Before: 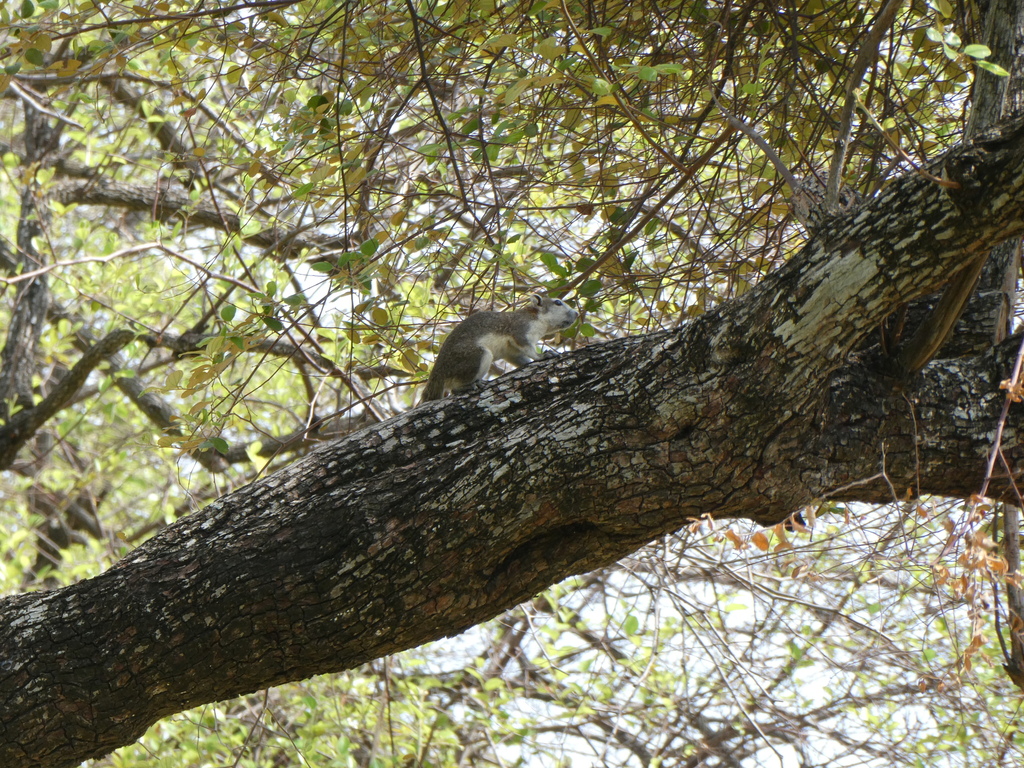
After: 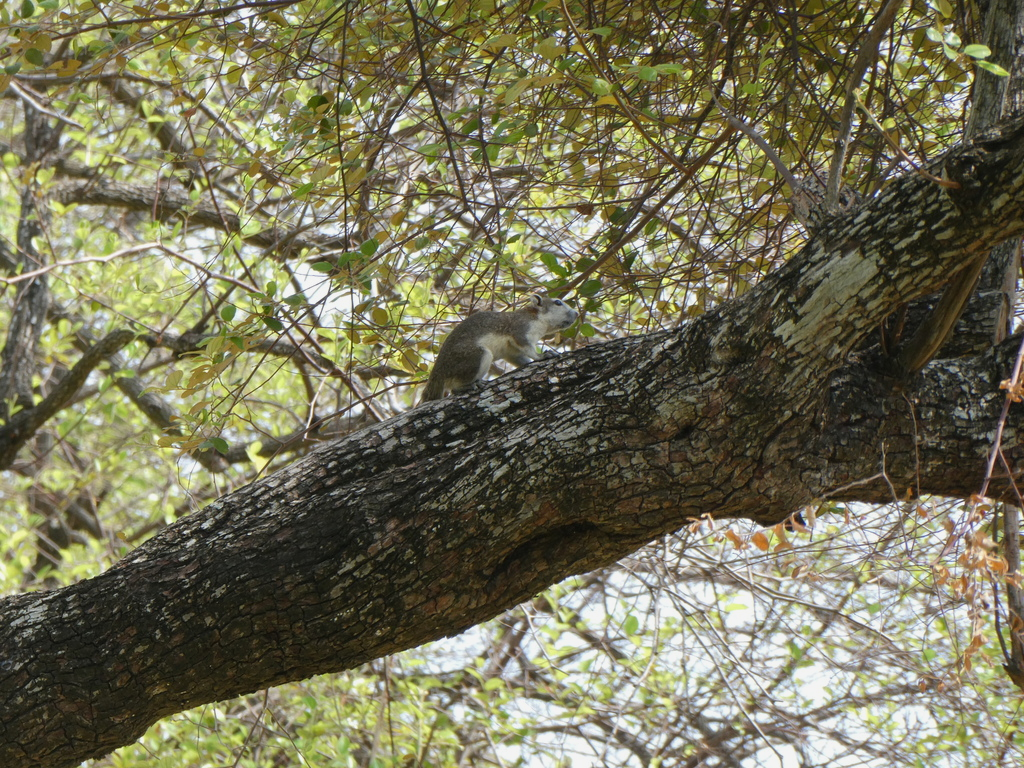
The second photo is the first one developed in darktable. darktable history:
shadows and highlights: shadows 25.5, white point adjustment -3.09, highlights -29.66
